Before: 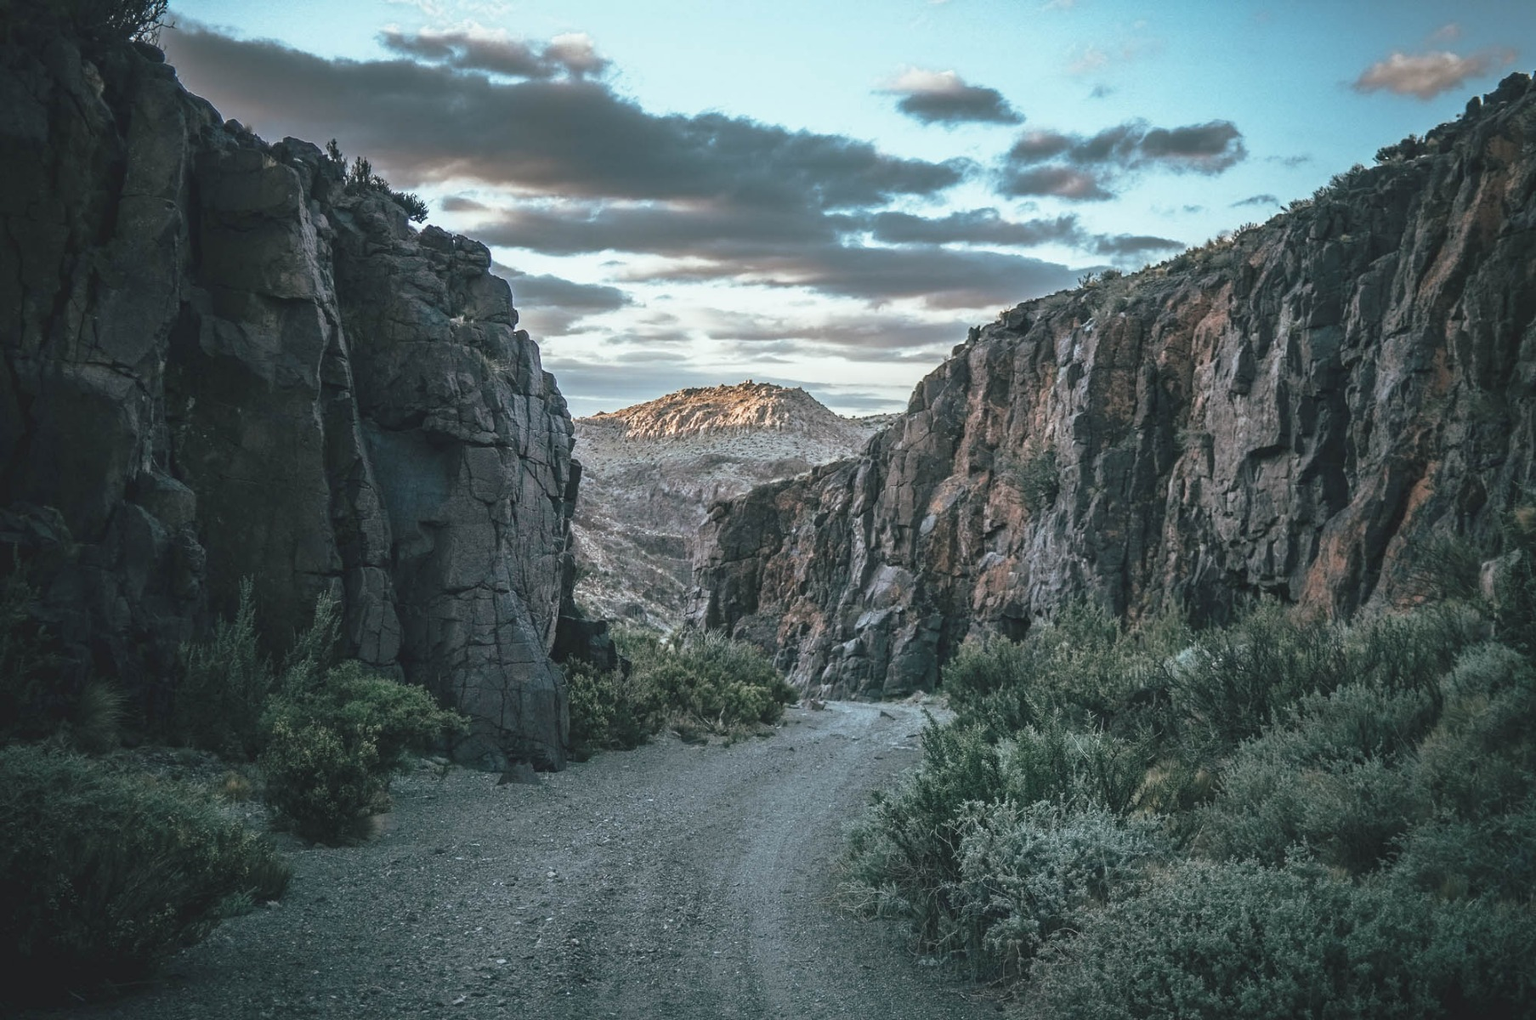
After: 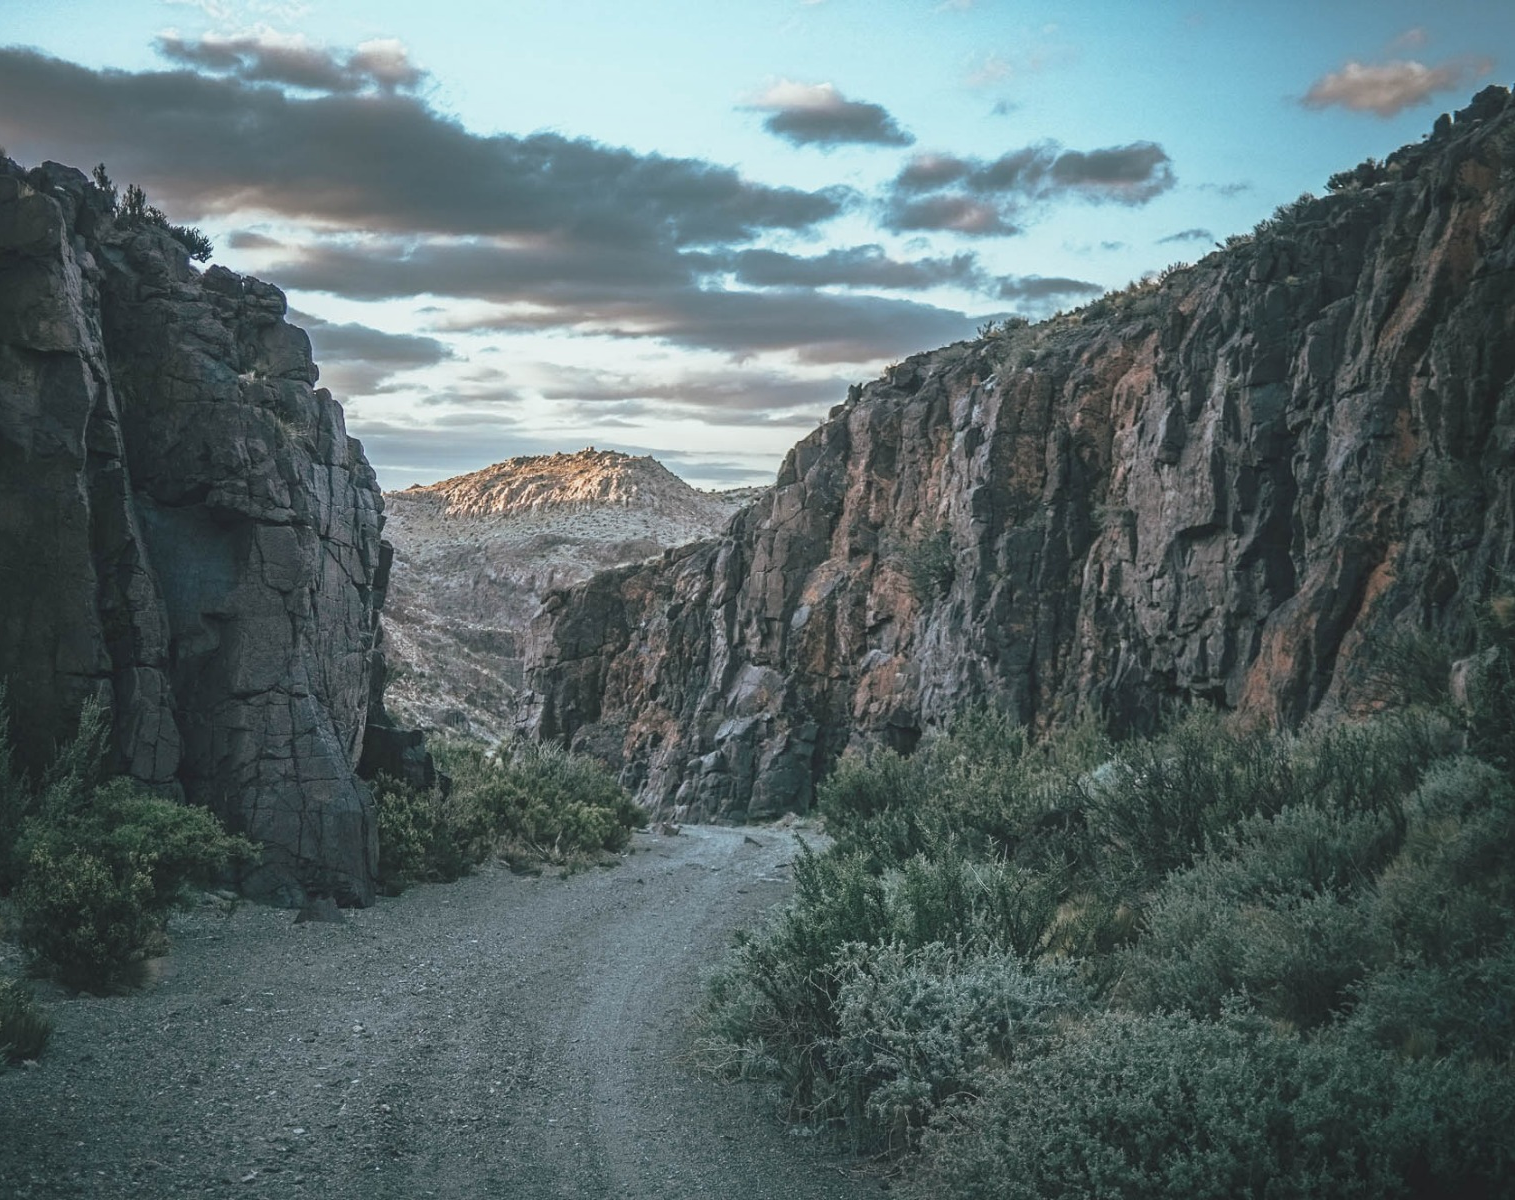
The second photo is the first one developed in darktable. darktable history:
crop: left 16.145%
contrast equalizer: y [[0.439, 0.44, 0.442, 0.457, 0.493, 0.498], [0.5 ×6], [0.5 ×6], [0 ×6], [0 ×6]], mix 0.59
